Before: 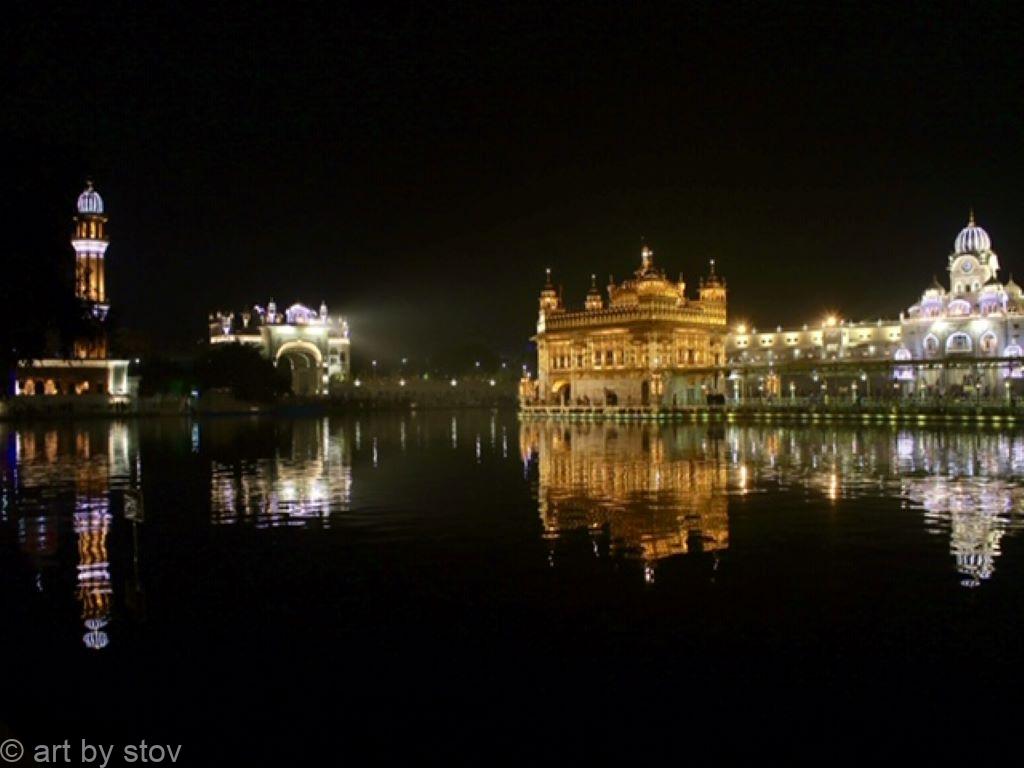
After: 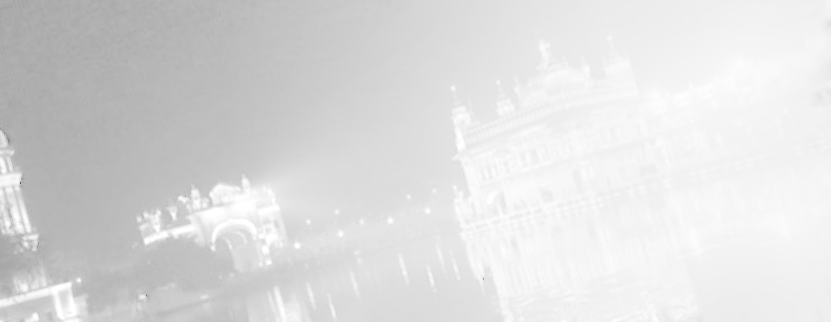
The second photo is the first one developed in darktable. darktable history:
crop: left 3.015%, top 8.969%, right 9.647%, bottom 26.457%
rotate and perspective: rotation -14.8°, crop left 0.1, crop right 0.903, crop top 0.25, crop bottom 0.748
exposure: black level correction -0.001, exposure 0.9 EV, compensate exposure bias true, compensate highlight preservation false
bloom: size 85%, threshold 5%, strength 85%
levels: levels [0.008, 0.318, 0.836]
monochrome: a 26.22, b 42.67, size 0.8
